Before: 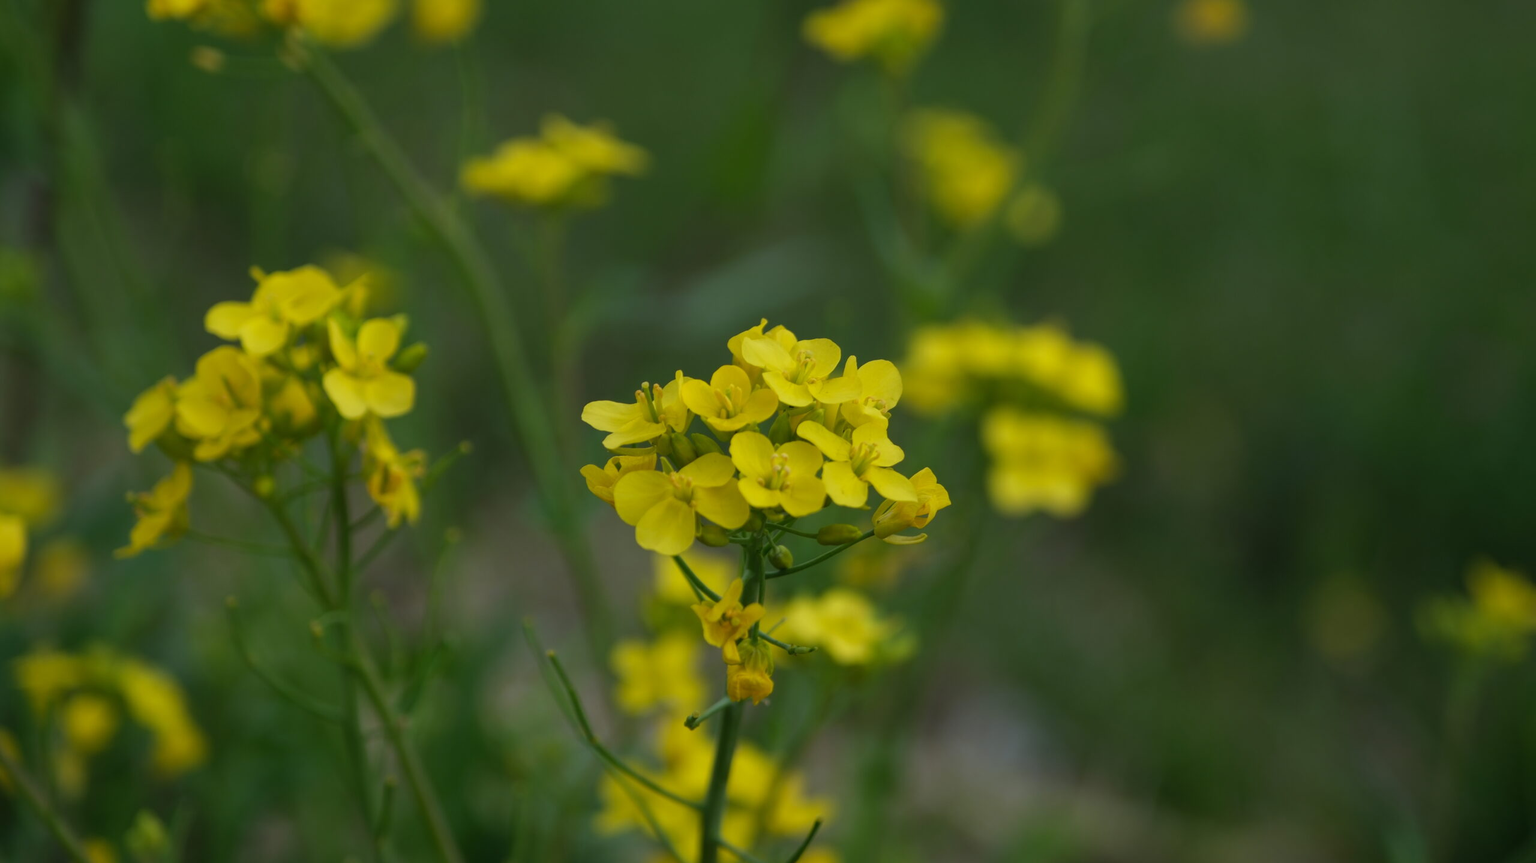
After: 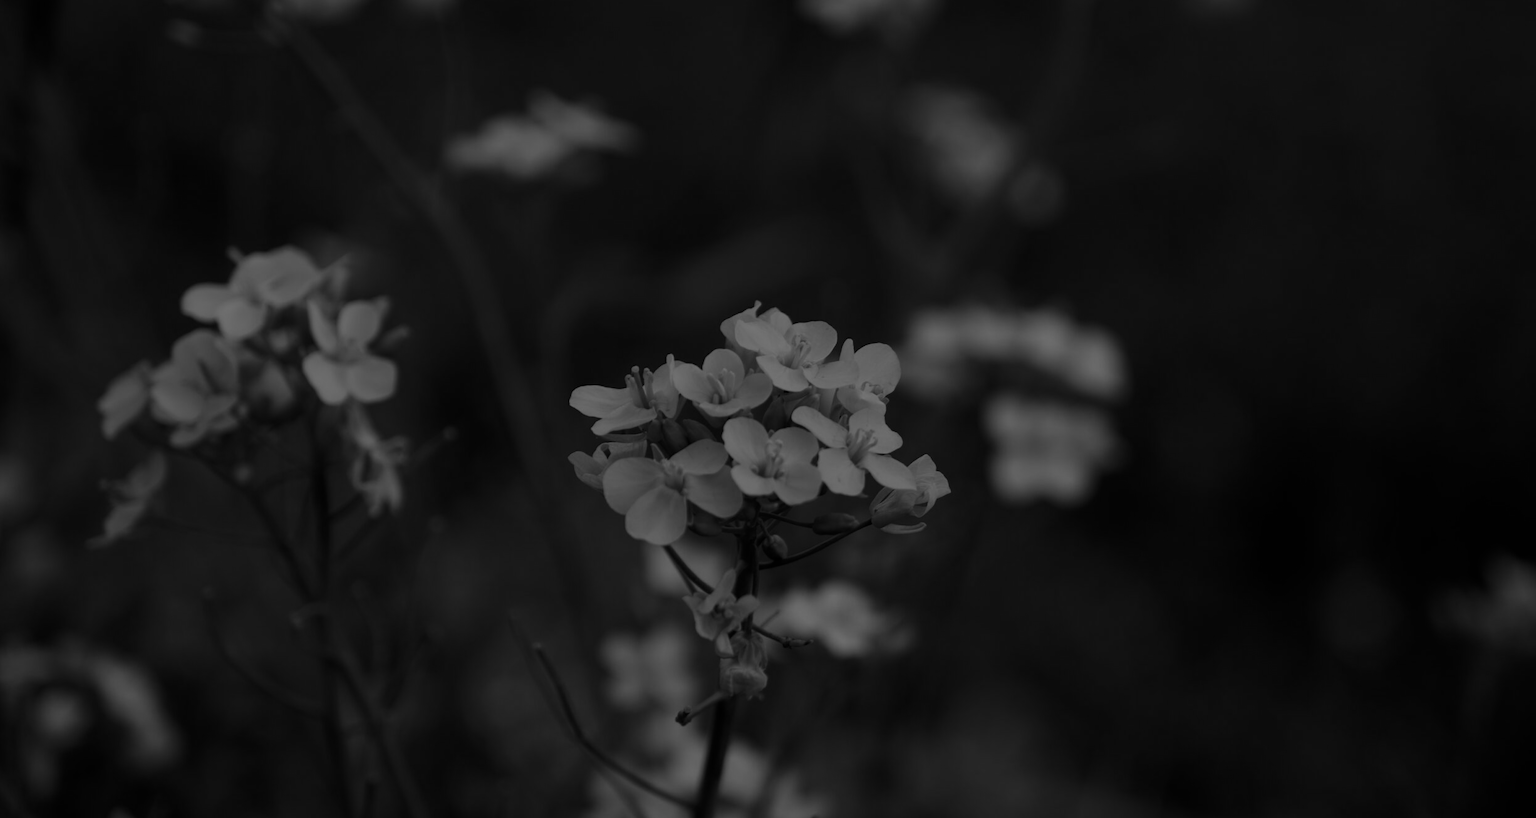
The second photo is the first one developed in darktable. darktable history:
filmic rgb: black relative exposure -6.98 EV, white relative exposure 5.63 EV, hardness 2.86
contrast brightness saturation: contrast -0.03, brightness -0.59, saturation -1
velvia: on, module defaults
white balance: red 0.925, blue 1.046
crop: left 1.964%, top 3.251%, right 1.122%, bottom 4.933%
